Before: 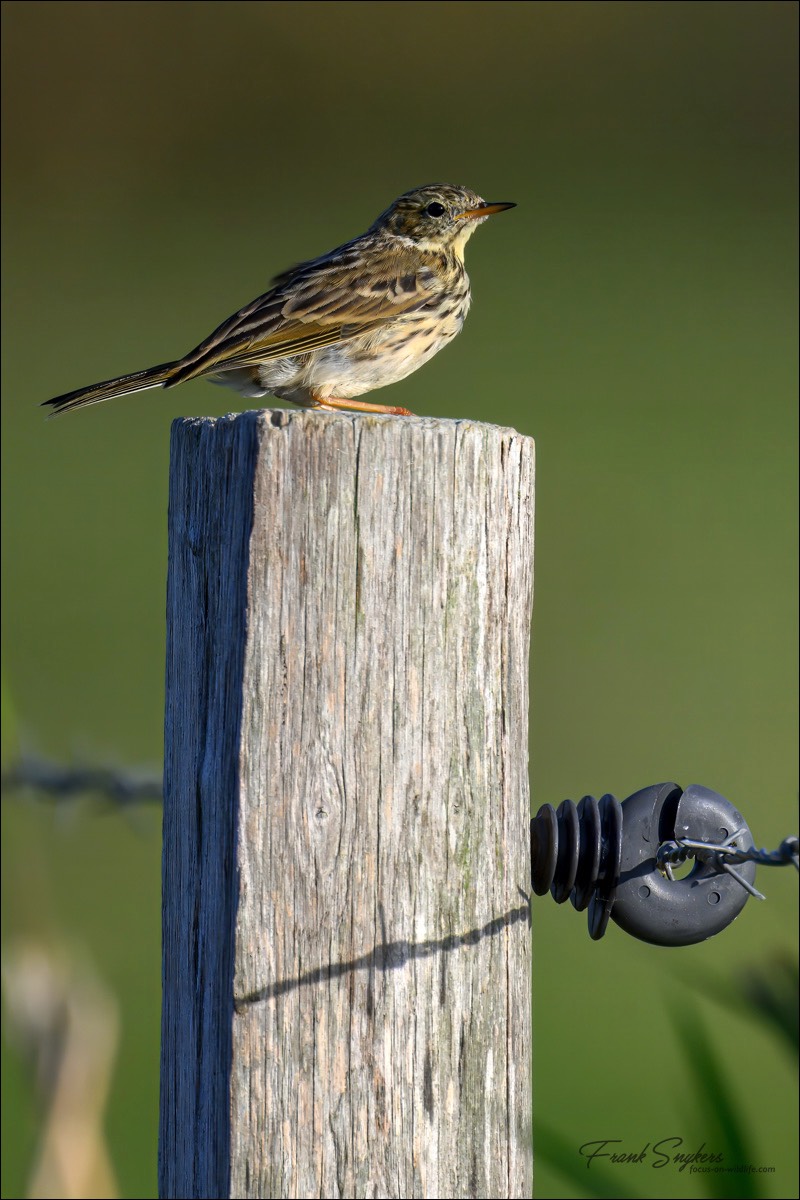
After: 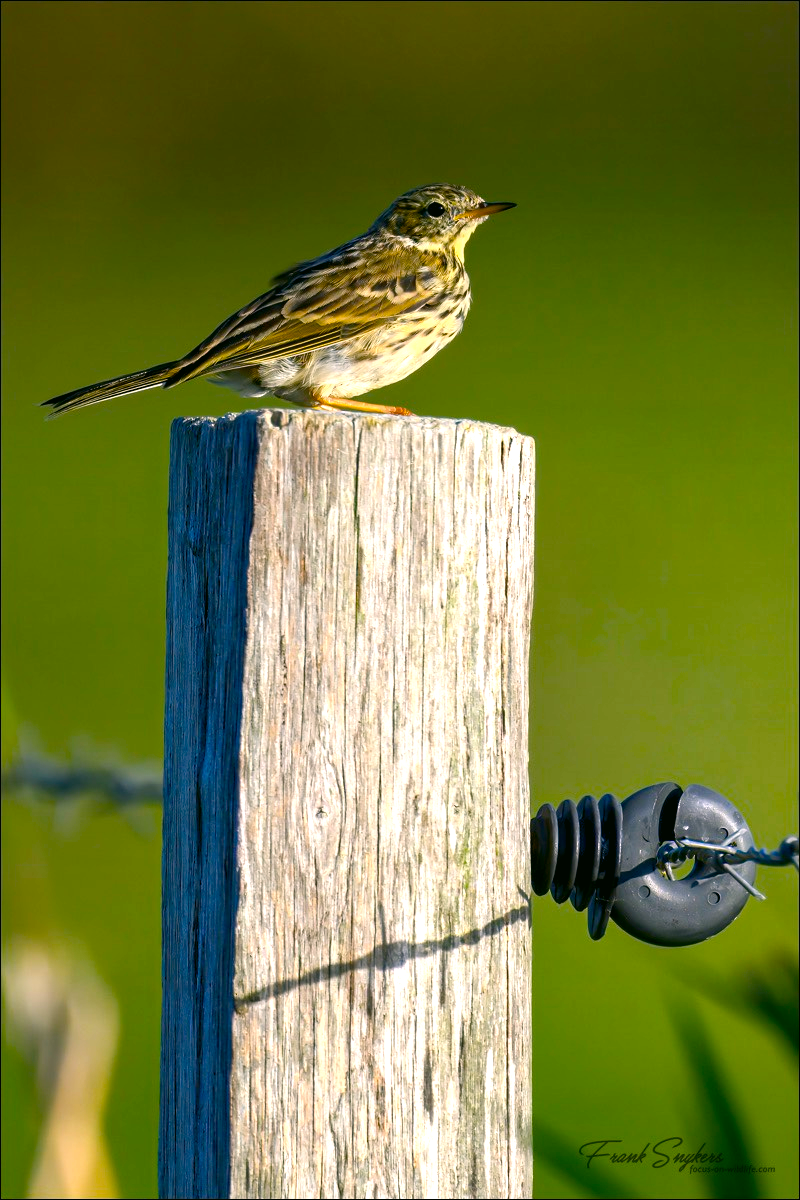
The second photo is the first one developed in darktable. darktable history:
color correction: highlights a* 4.02, highlights b* 4.98, shadows a* -7.55, shadows b* 4.98
color balance rgb: linear chroma grading › global chroma 9%, perceptual saturation grading › global saturation 36%, perceptual saturation grading › shadows 35%, perceptual brilliance grading › global brilliance 15%, perceptual brilliance grading › shadows -35%, global vibrance 15%
